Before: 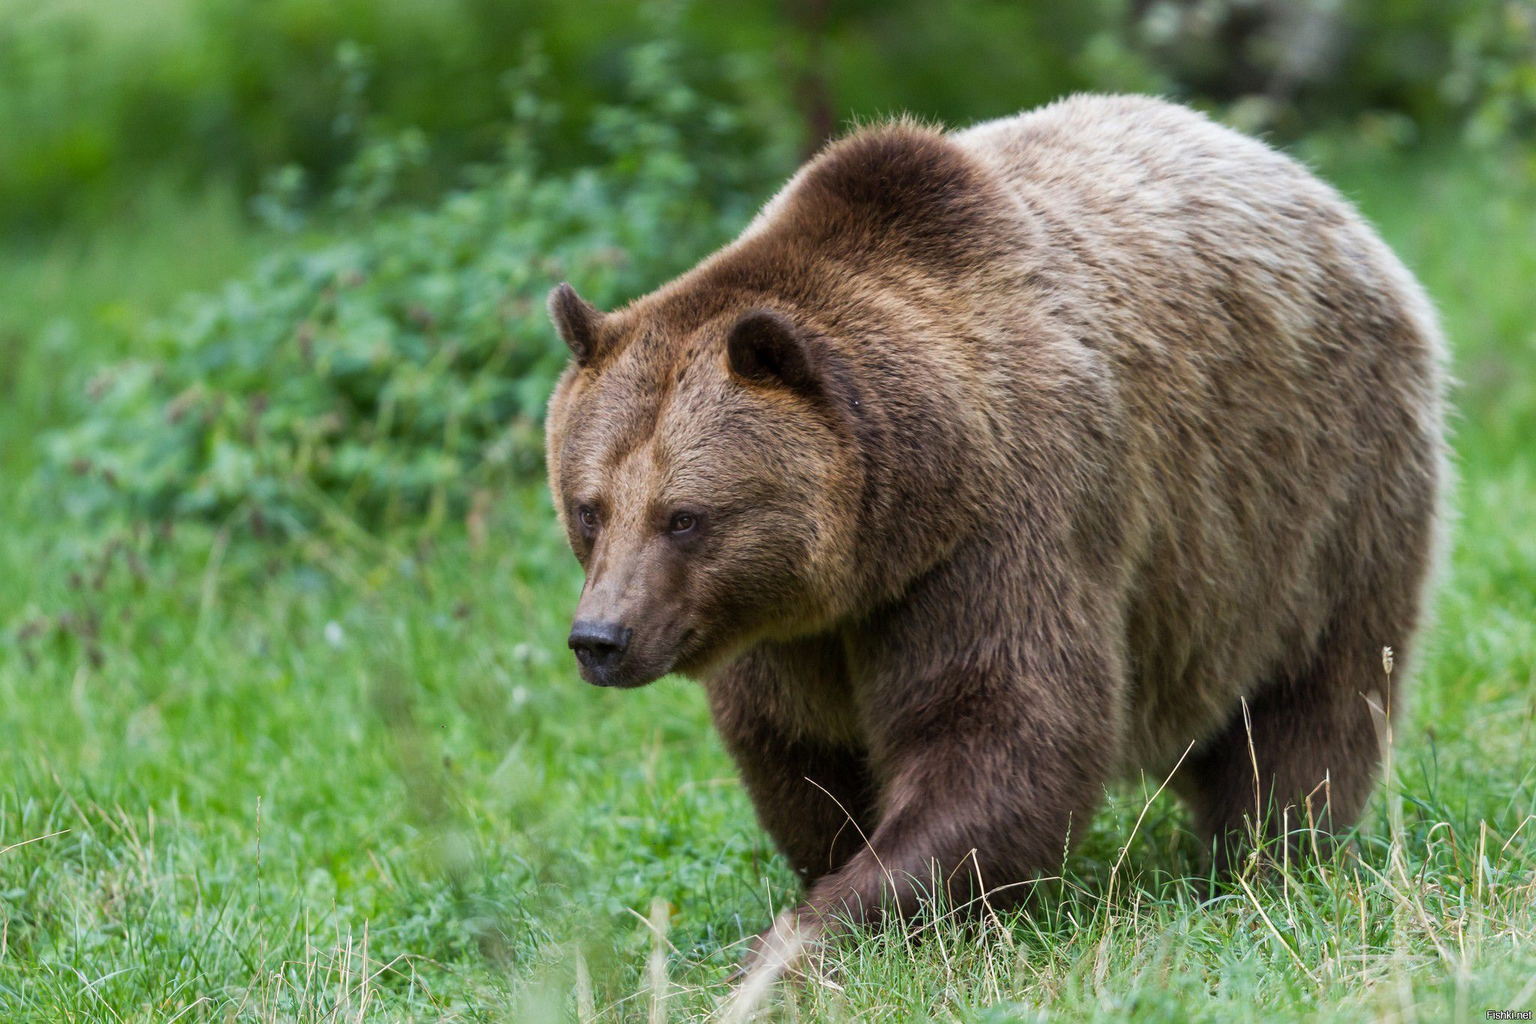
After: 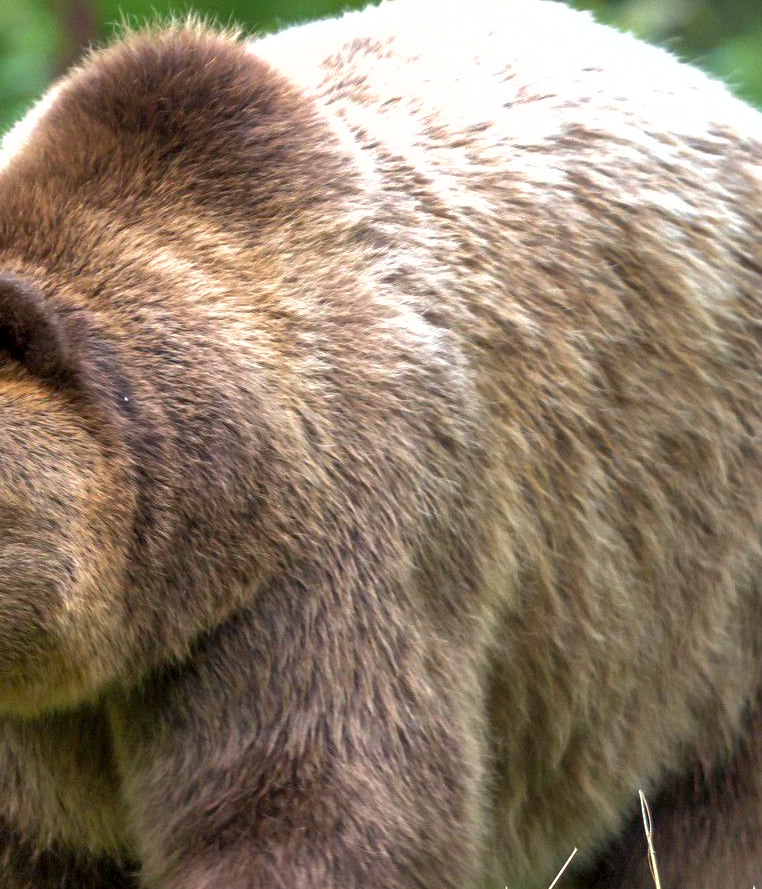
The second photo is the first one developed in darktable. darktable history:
exposure: black level correction 0.001, exposure 0.957 EV, compensate highlight preservation false
crop and rotate: left 49.611%, top 10.116%, right 13.147%, bottom 24.705%
shadows and highlights: highlights color adjustment 41.72%
